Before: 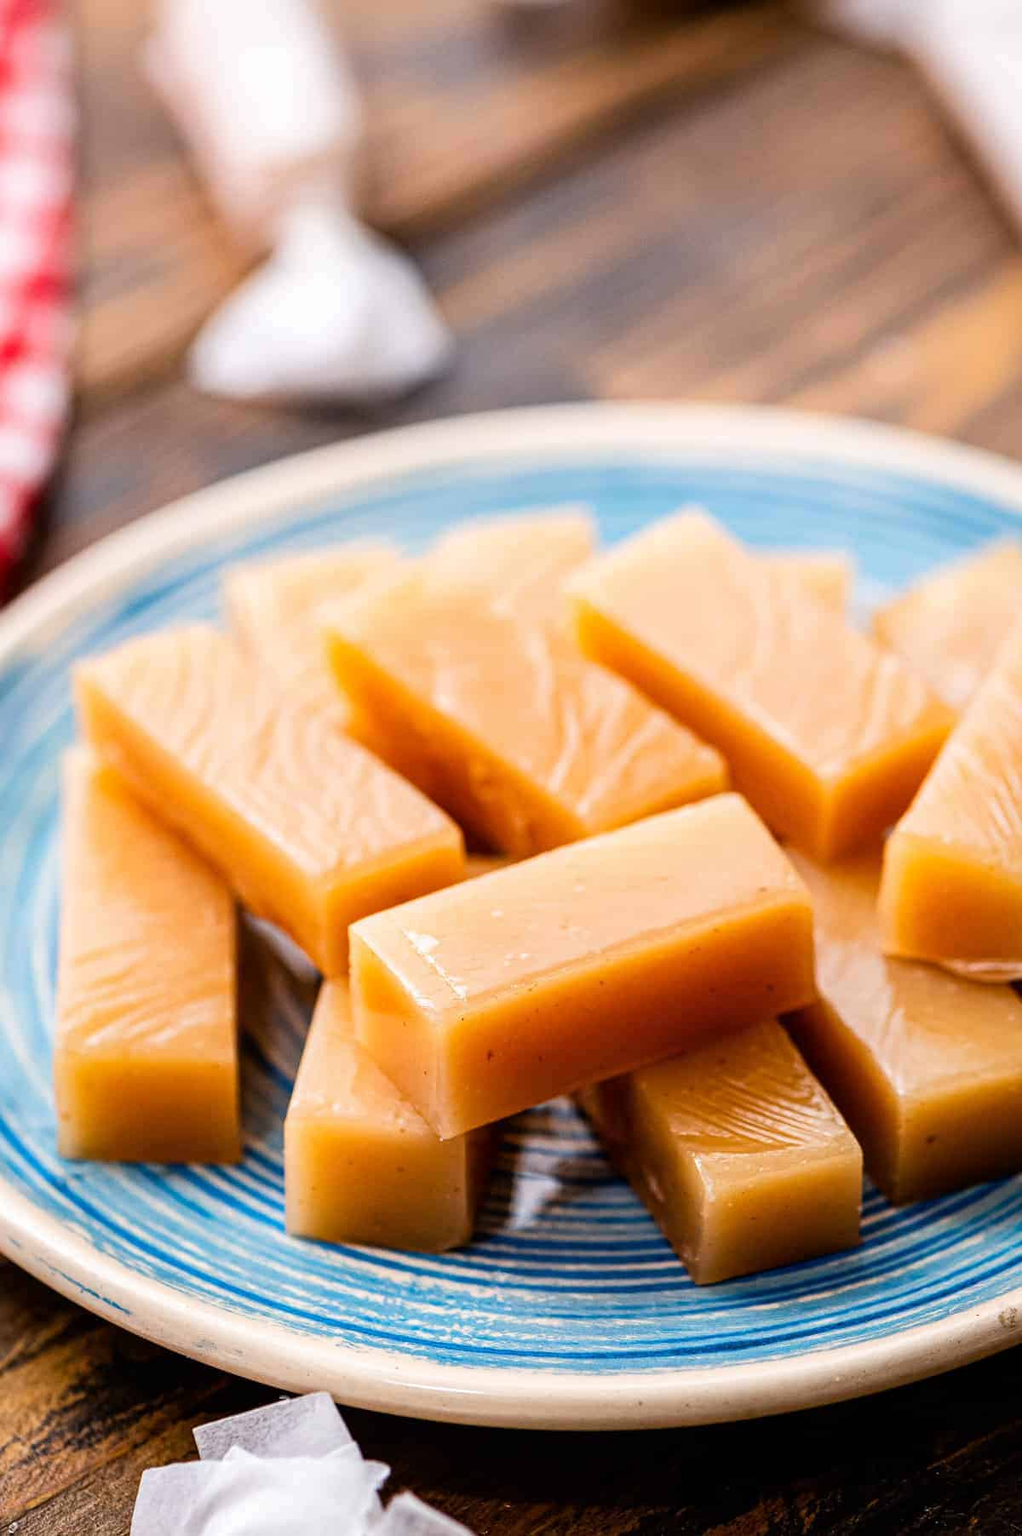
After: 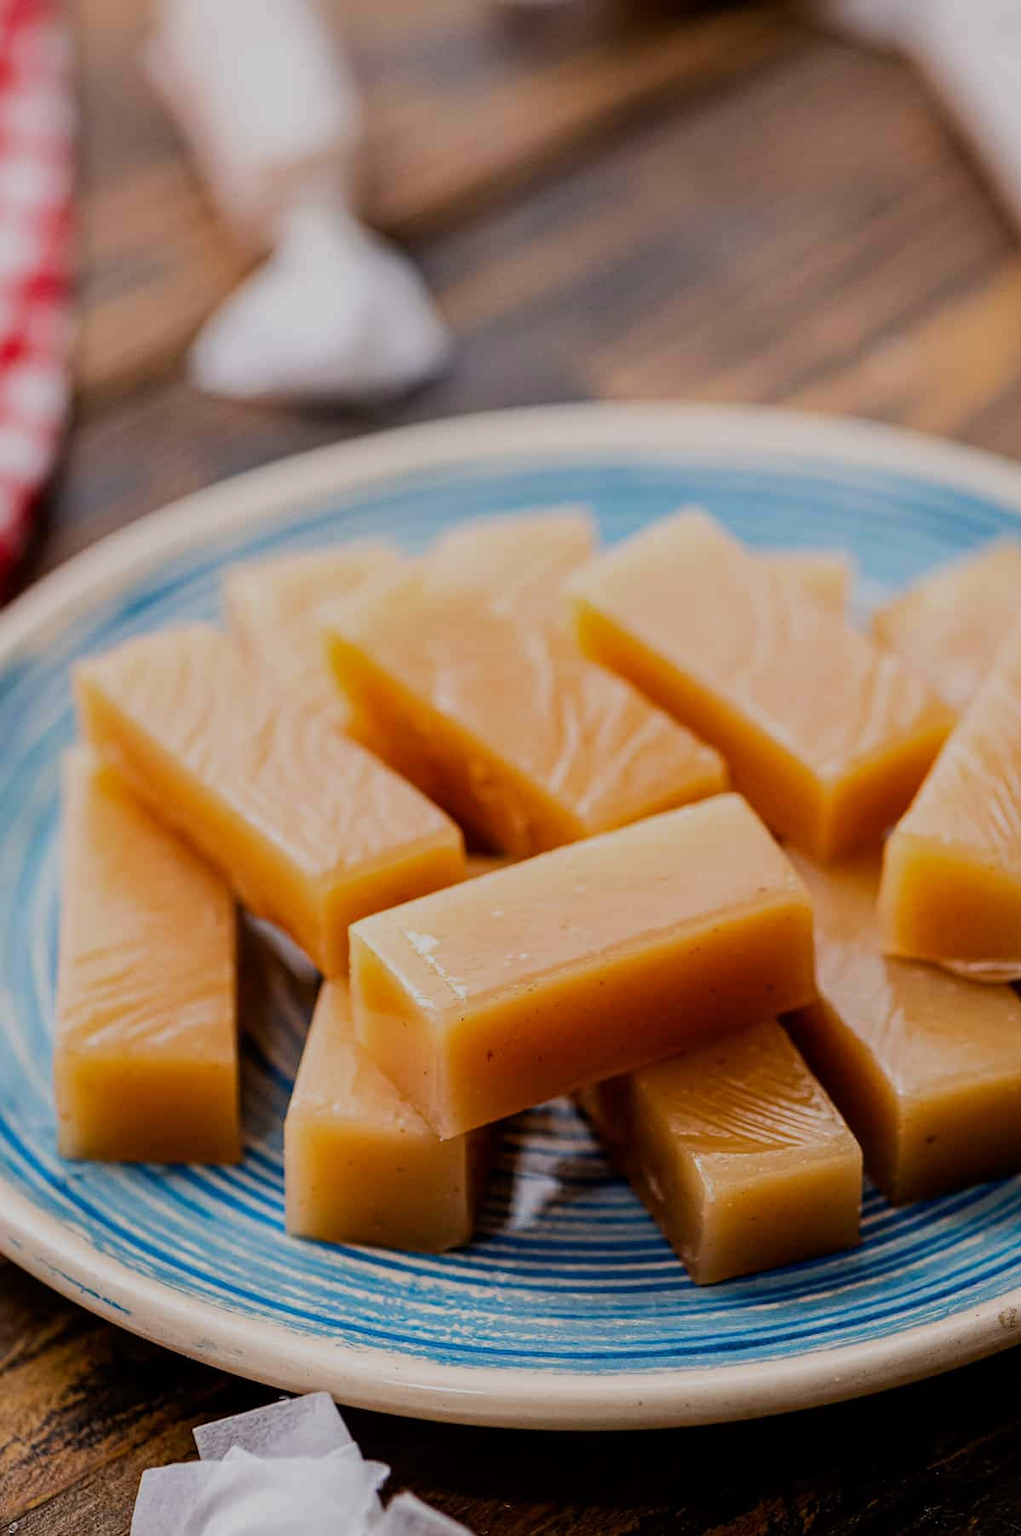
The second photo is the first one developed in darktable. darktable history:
exposure: black level correction 0, exposure -0.764 EV, compensate highlight preservation false
